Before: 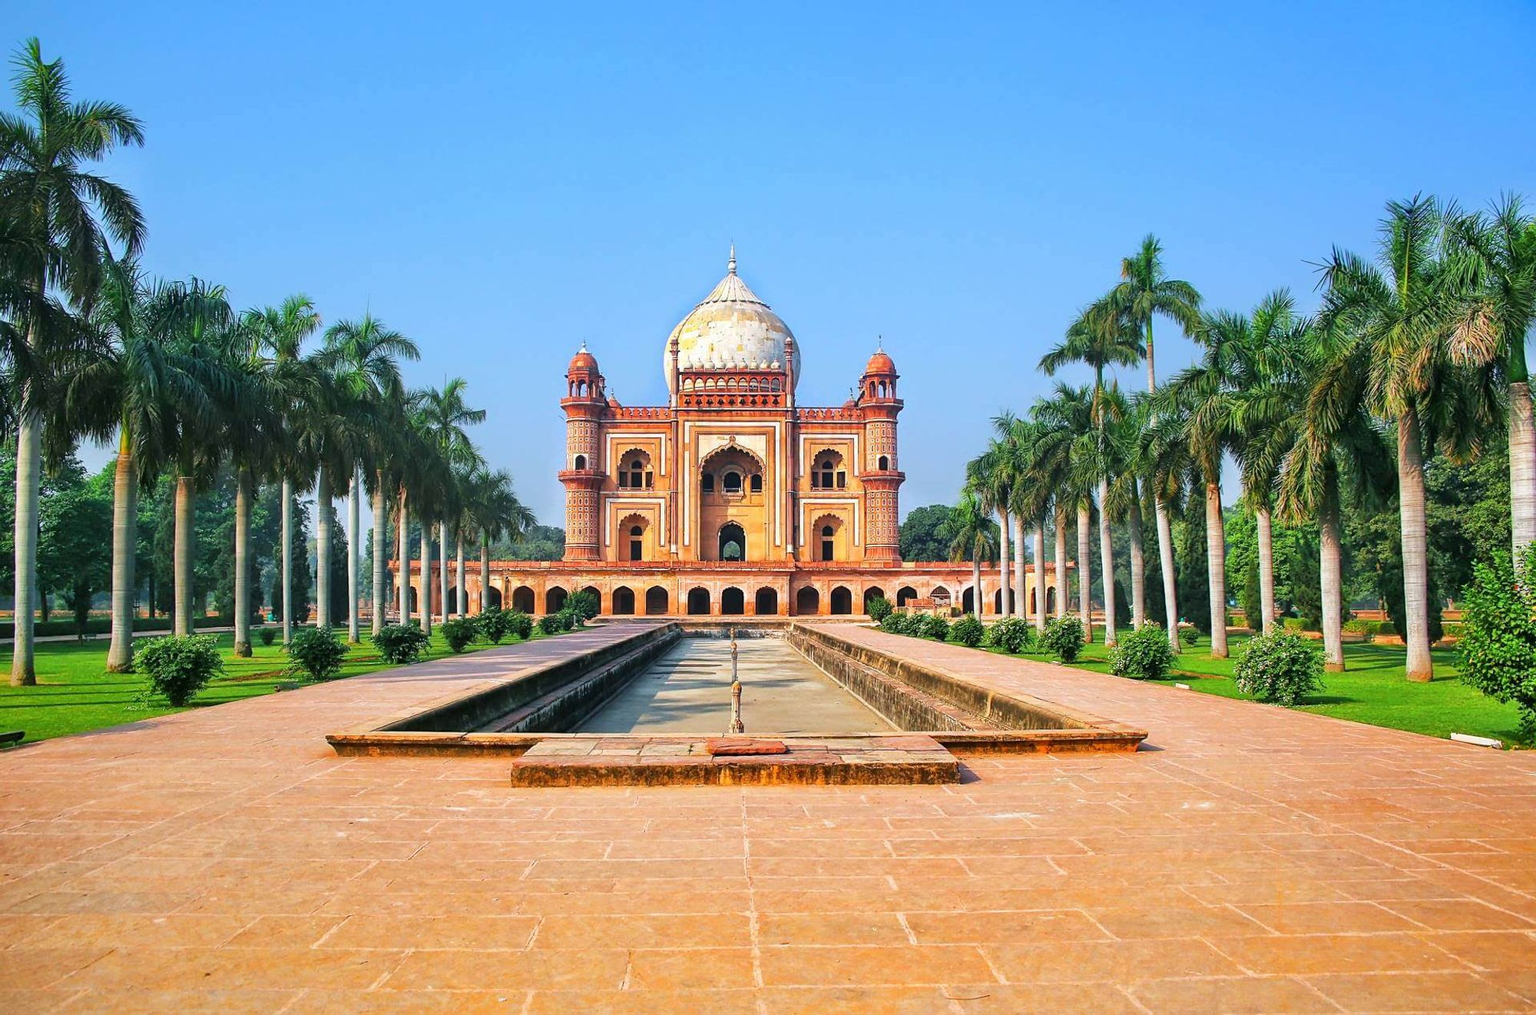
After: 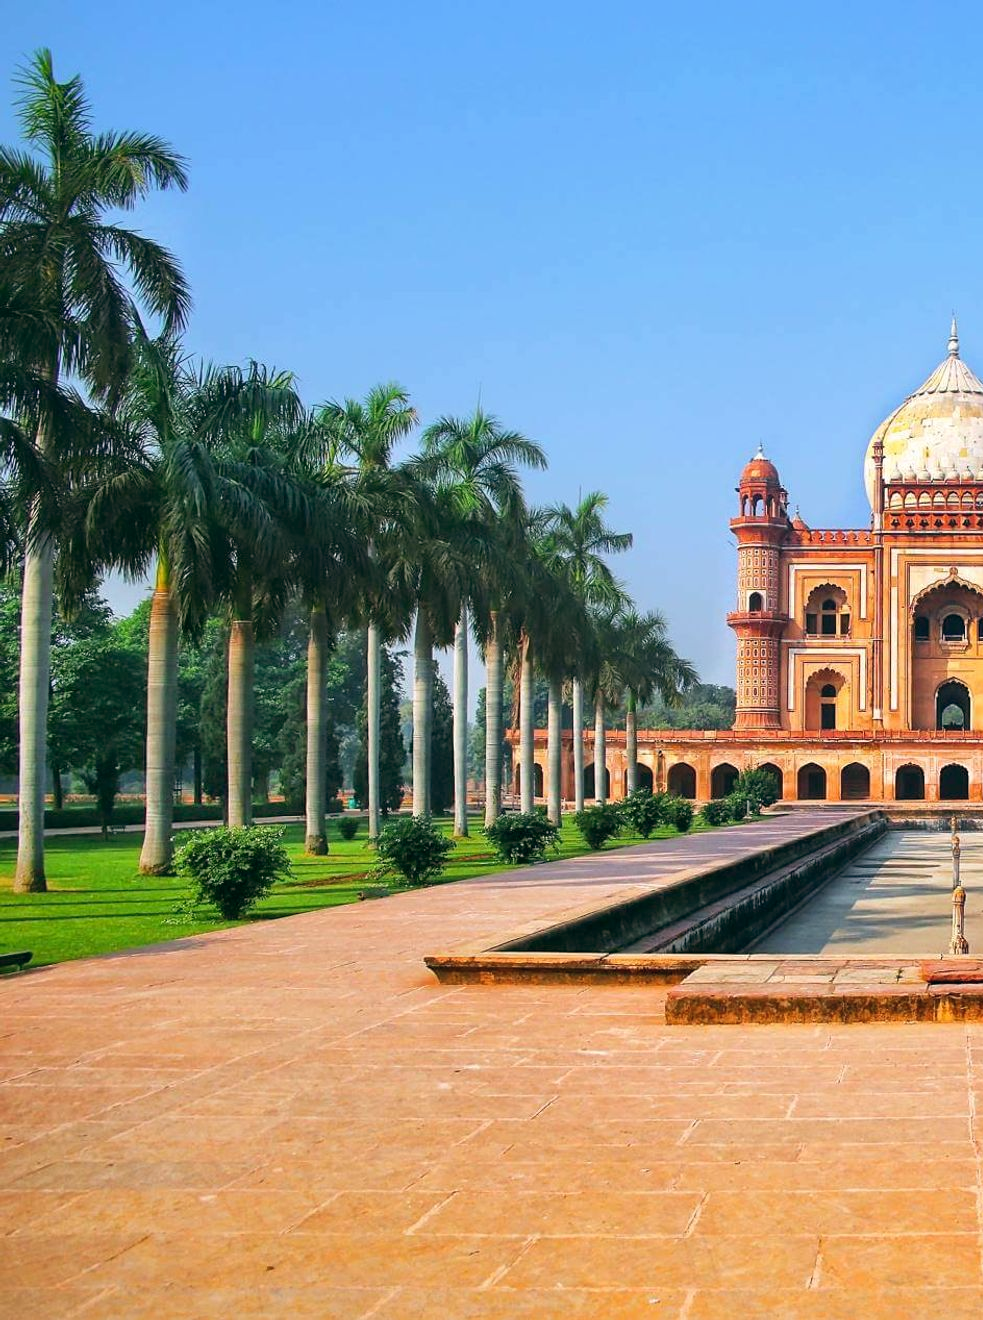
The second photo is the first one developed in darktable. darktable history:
color balance: lift [1, 0.998, 1.001, 1.002], gamma [1, 1.02, 1, 0.98], gain [1, 1.02, 1.003, 0.98]
crop and rotate: left 0%, top 0%, right 50.845%
